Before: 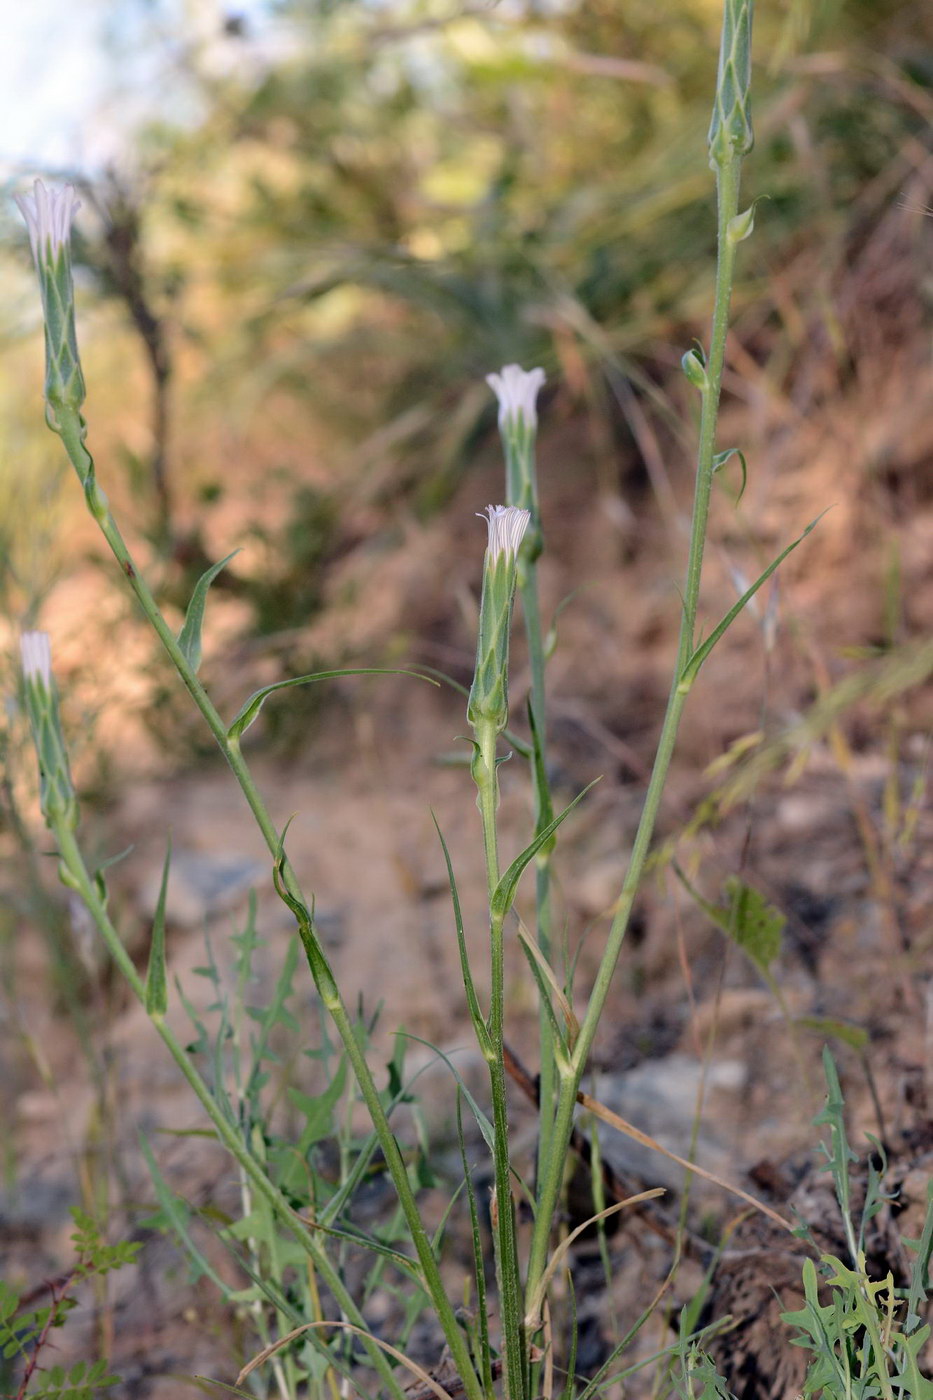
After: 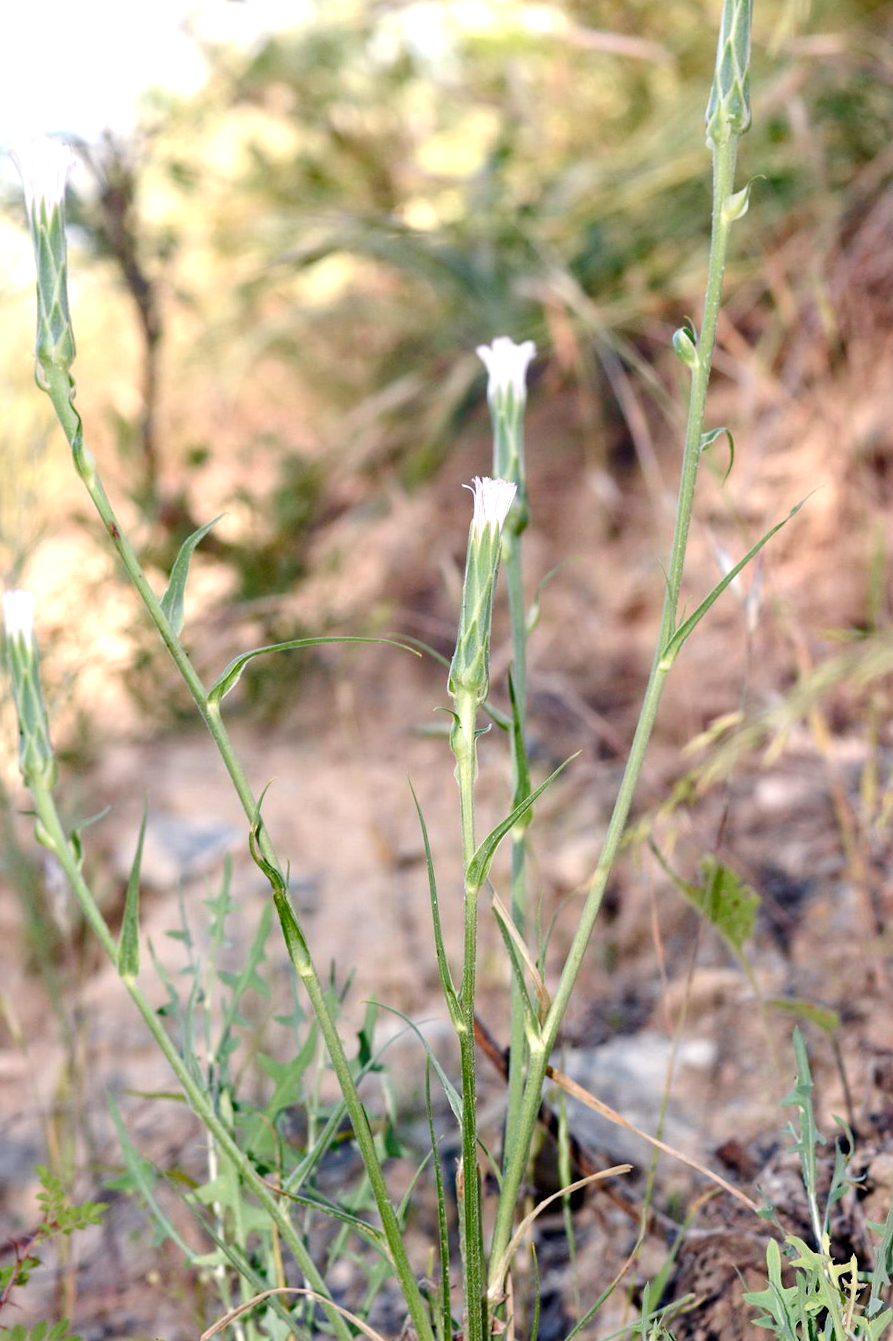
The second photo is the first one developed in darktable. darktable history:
crop and rotate: angle -1.69°
exposure: exposure 0.997 EV, compensate highlight preservation false
color balance rgb: perceptual saturation grading › global saturation 20%, perceptual saturation grading › highlights -49.333%, perceptual saturation grading › shadows 25.39%, global vibrance 9.708%
